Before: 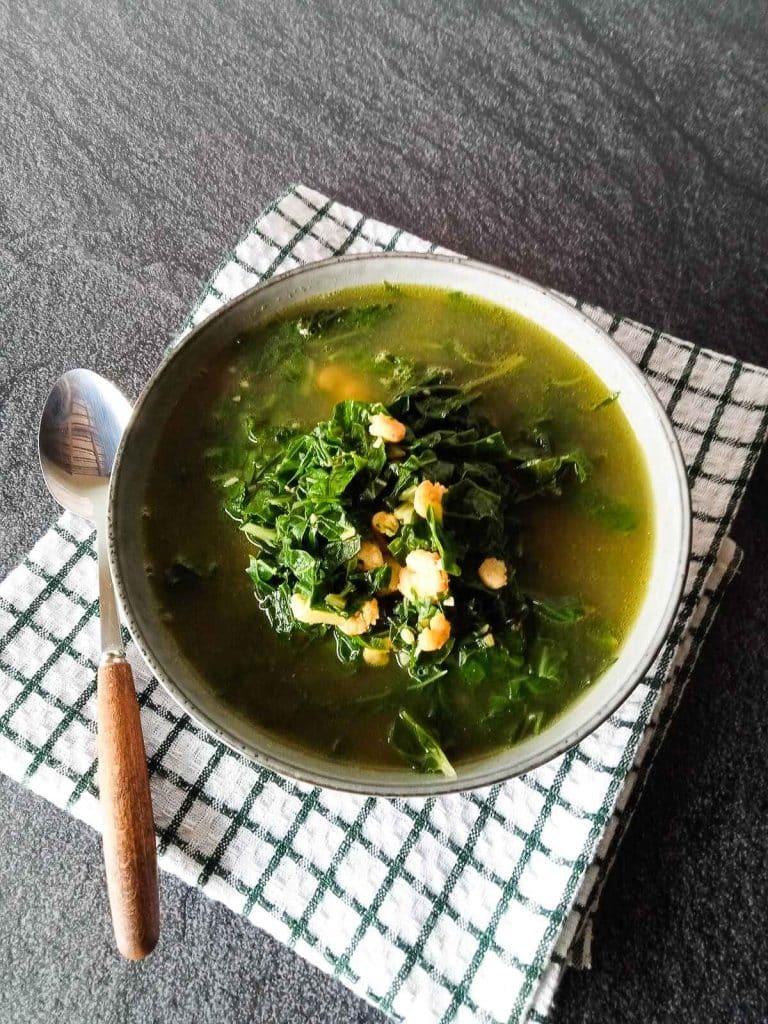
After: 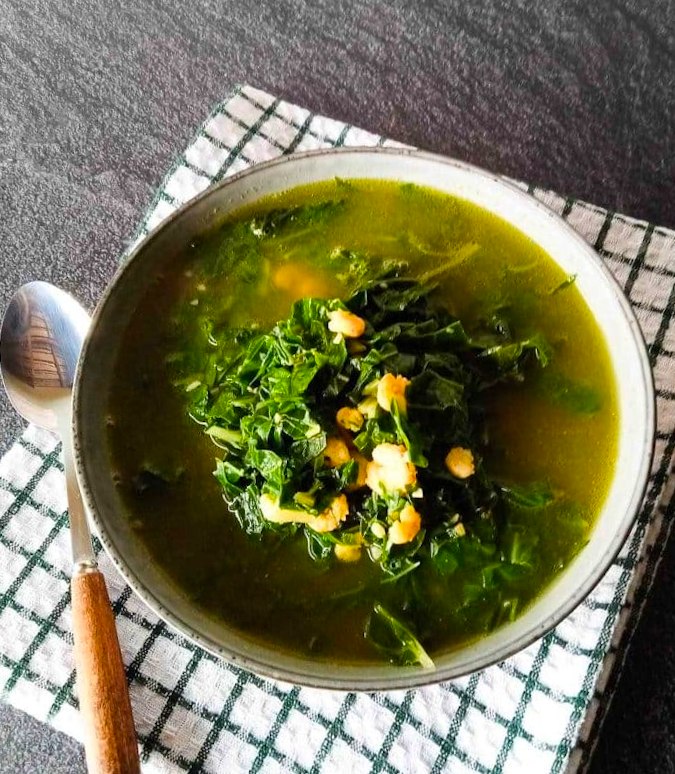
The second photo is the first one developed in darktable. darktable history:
crop: left 7.856%, top 11.836%, right 10.12%, bottom 15.387%
rotate and perspective: rotation -3.18°, automatic cropping off
color balance rgb: perceptual saturation grading › global saturation 20%, global vibrance 20%
